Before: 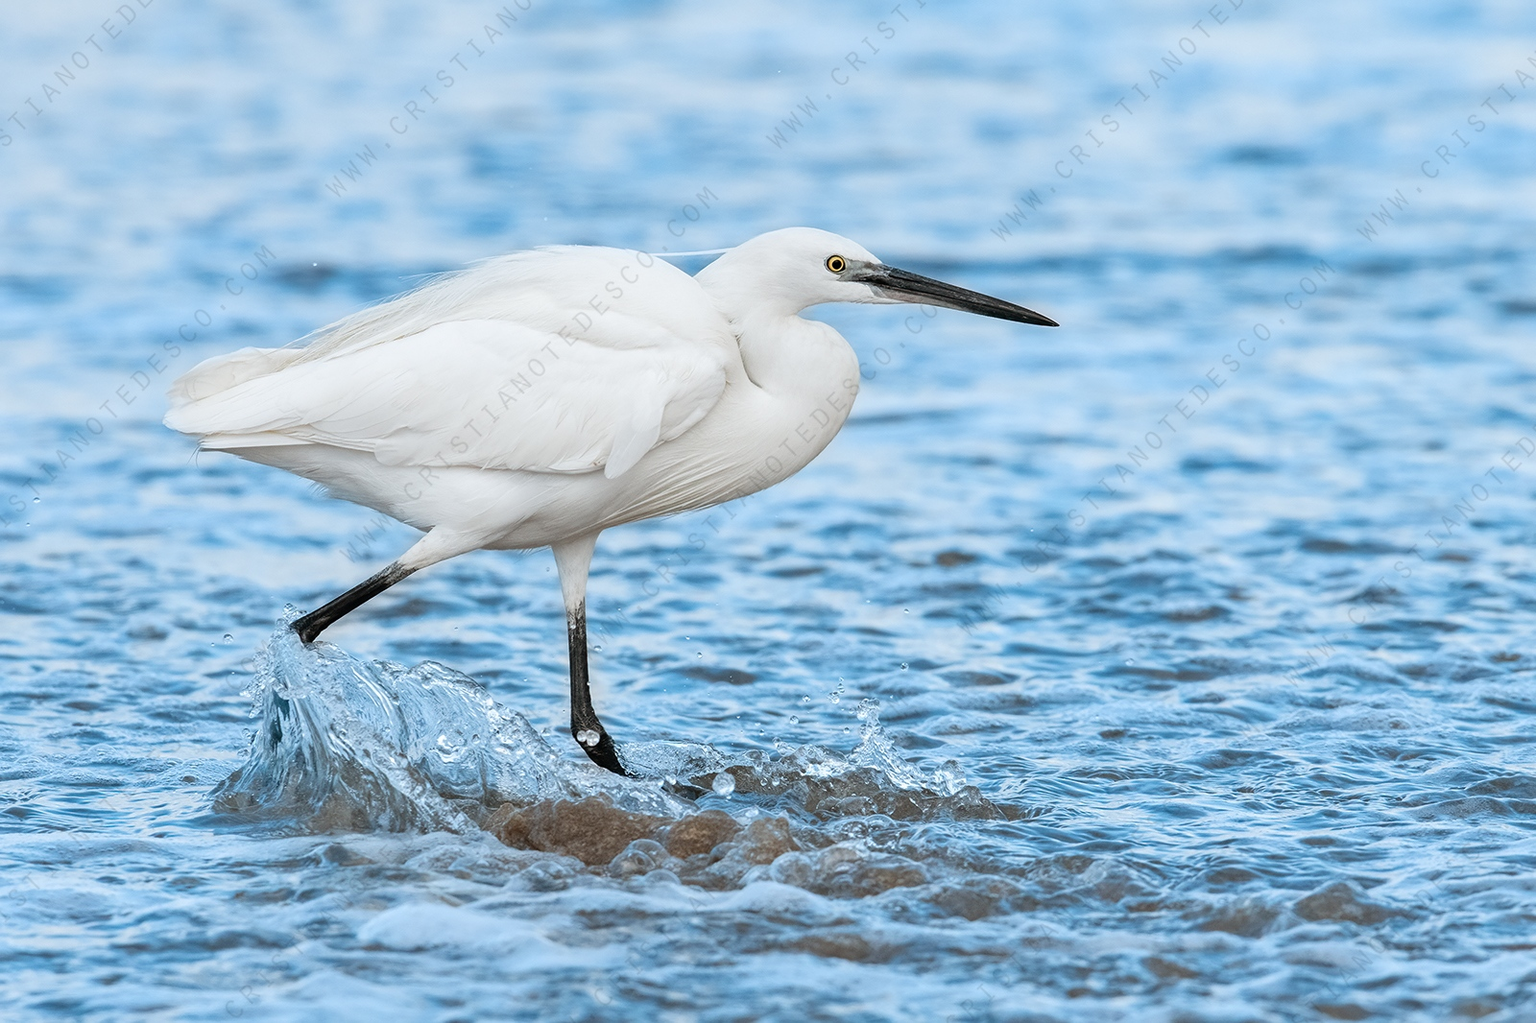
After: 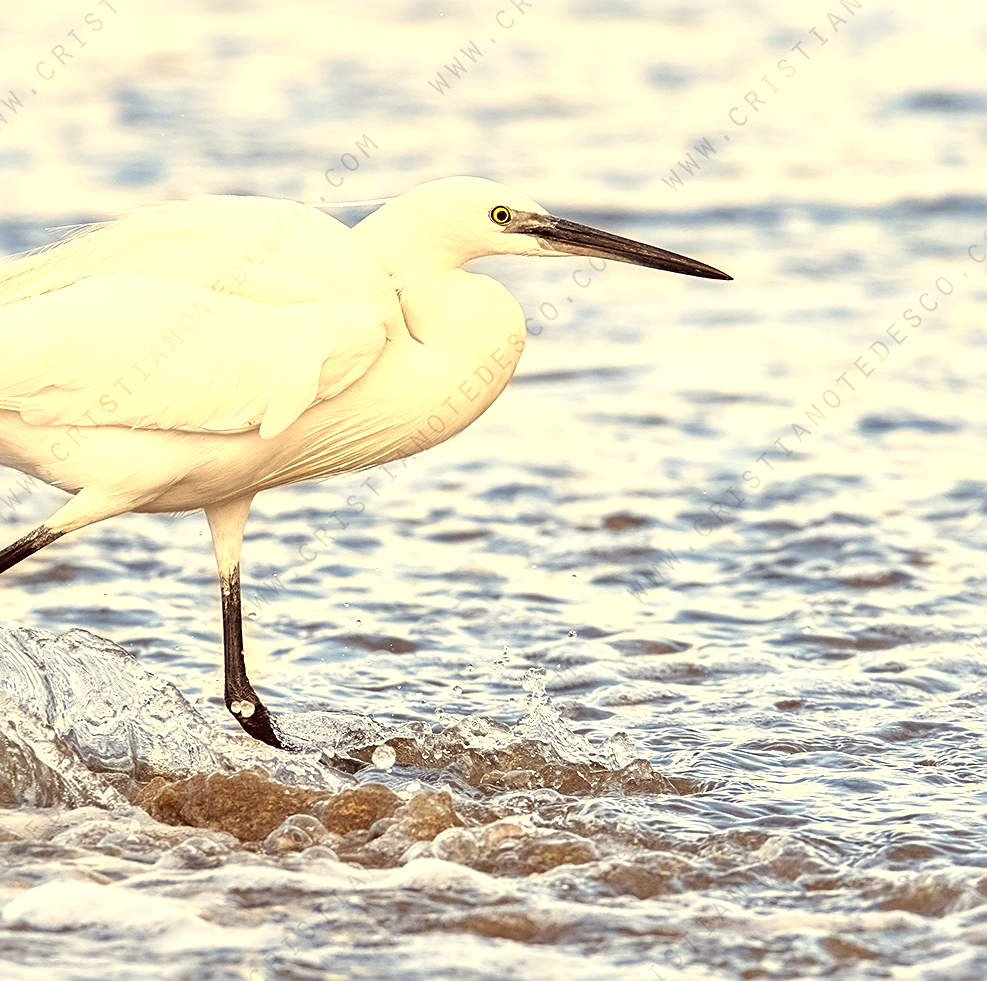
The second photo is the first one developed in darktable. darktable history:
exposure: black level correction 0, exposure 0.7 EV, compensate highlight preservation false
color correction: highlights a* 9.67, highlights b* 38.87, shadows a* 13.93, shadows b* 3.44
sharpen: on, module defaults
local contrast: mode bilateral grid, contrast 30, coarseness 26, midtone range 0.2
crop and rotate: left 23.248%, top 5.64%, right 15.055%, bottom 2.334%
